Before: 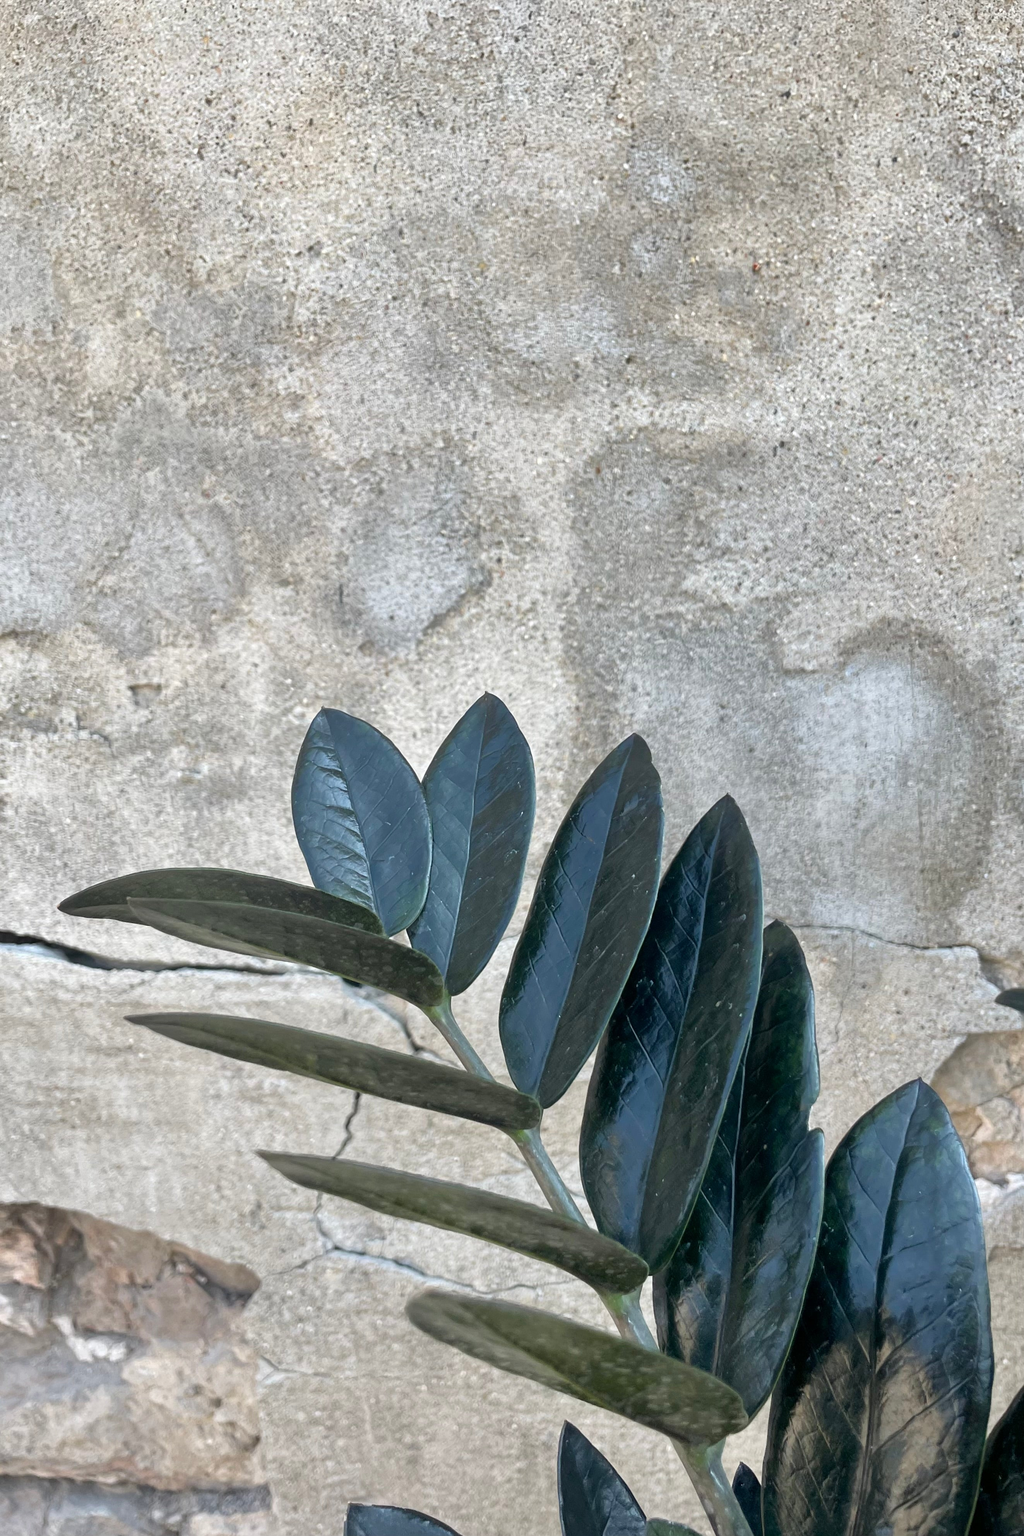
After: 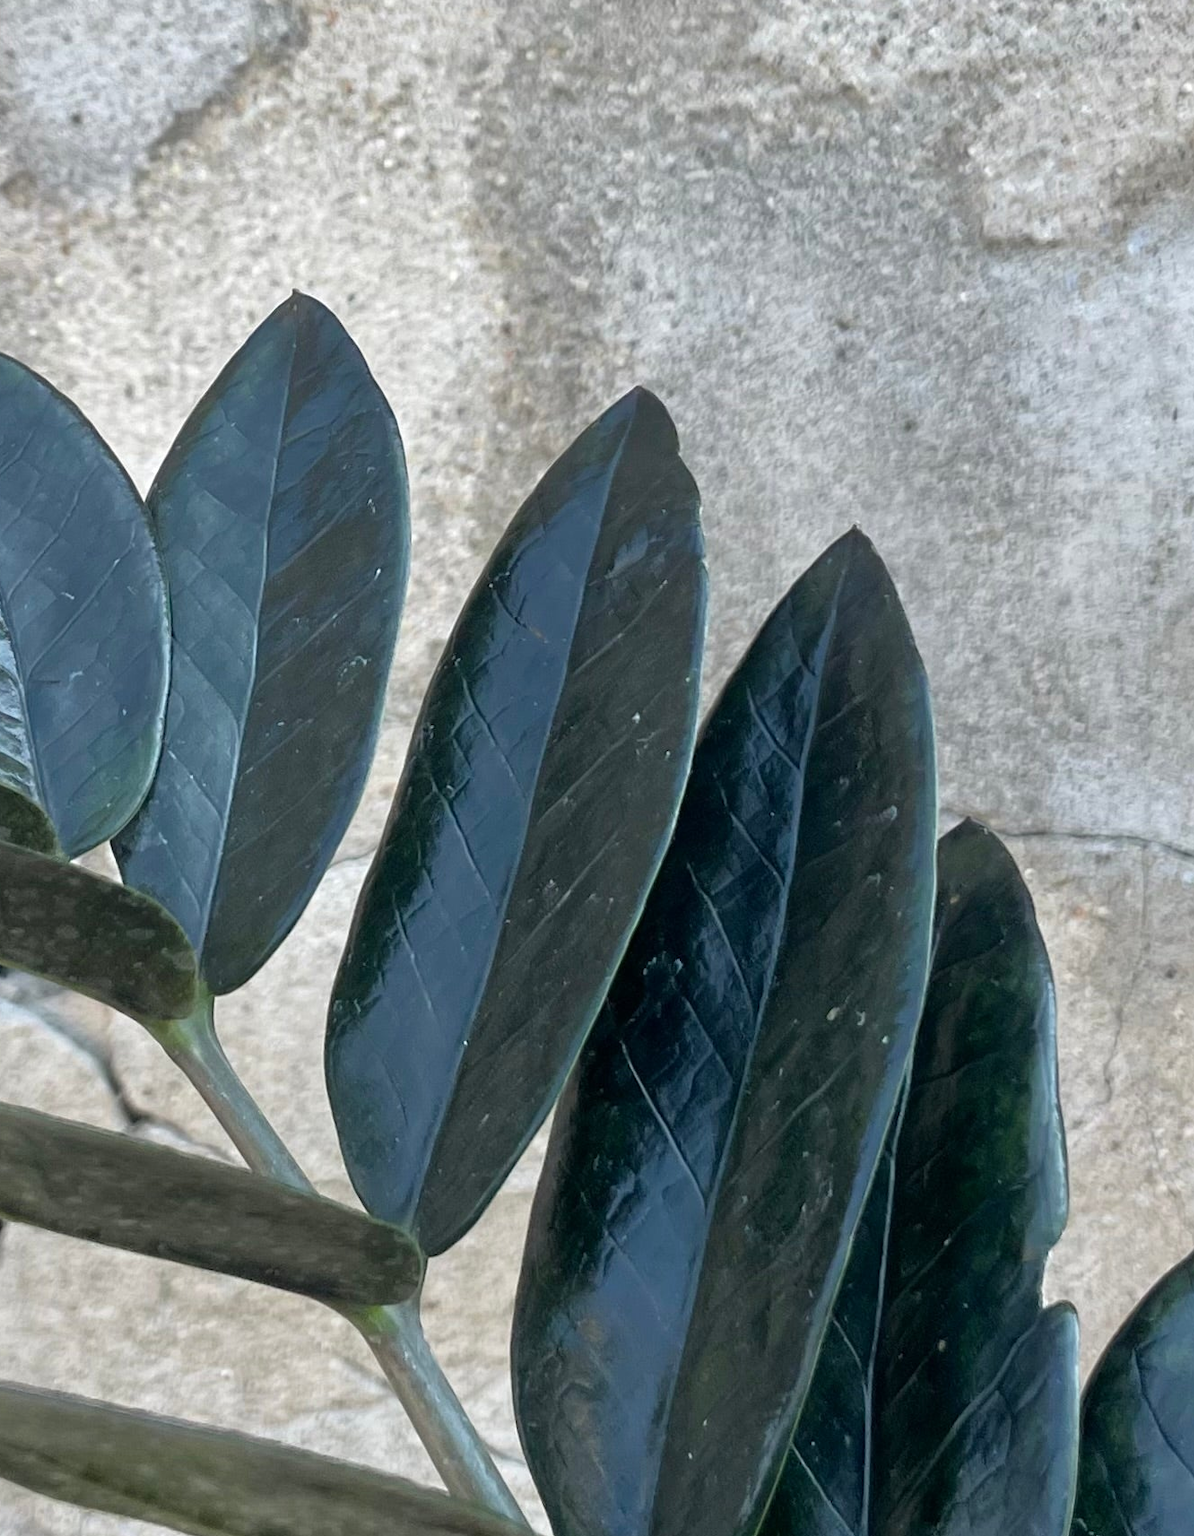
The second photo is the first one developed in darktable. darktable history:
crop: left 35.069%, top 36.877%, right 14.561%, bottom 19.95%
